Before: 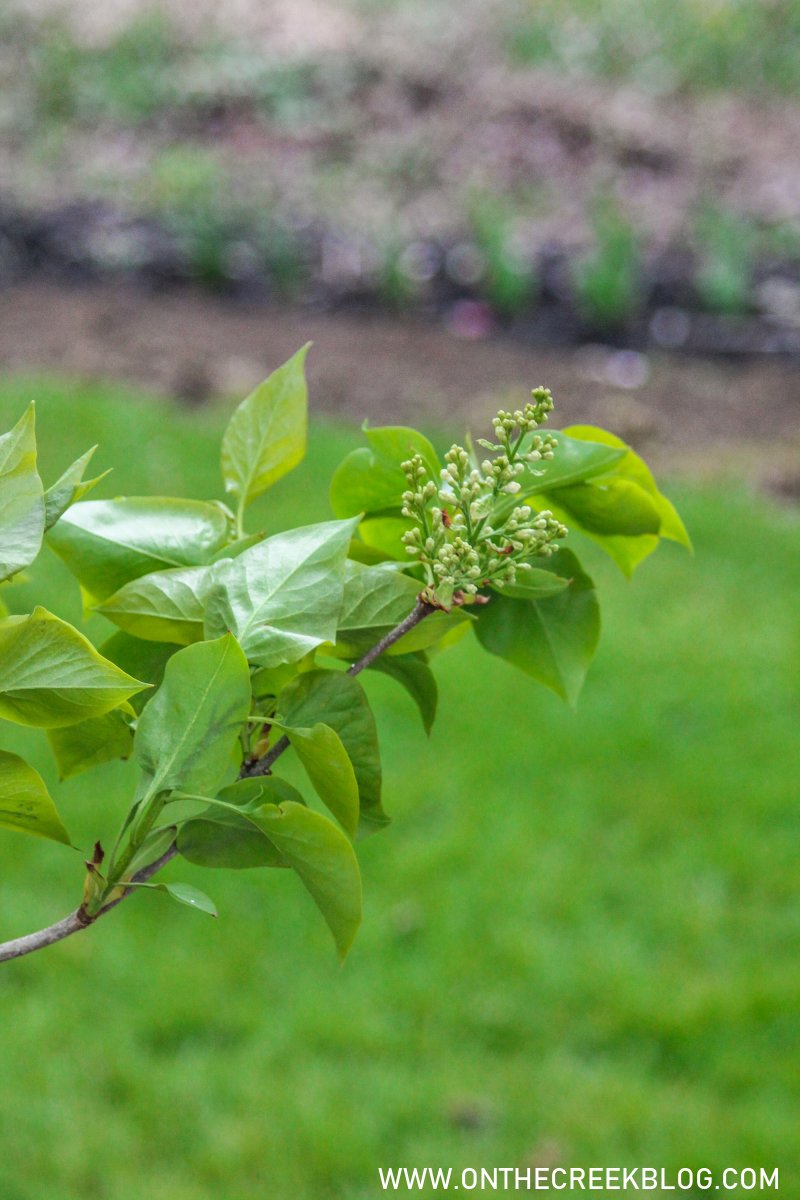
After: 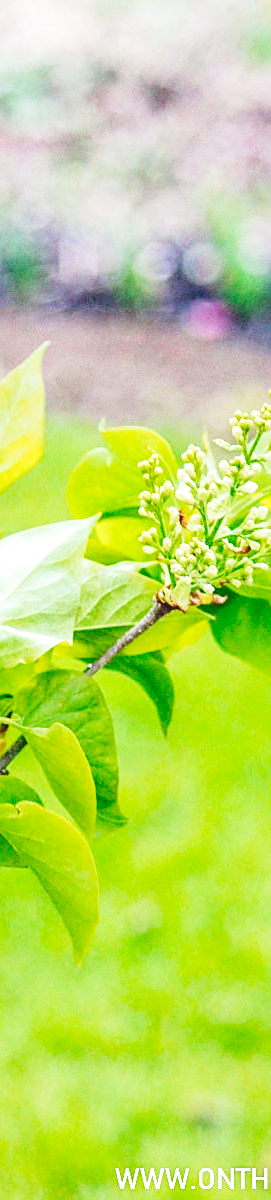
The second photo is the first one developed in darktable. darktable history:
local contrast: detail 110%
sharpen: on, module defaults
color balance rgb: shadows lift › chroma 2.035%, shadows lift › hue 249.98°, global offset › luminance 0.264%, global offset › hue 172.23°, perceptual saturation grading › global saturation 9.575%
crop: left 32.973%, right 33.132%
exposure: exposure 0.408 EV, compensate highlight preservation false
tone curve: curves: ch0 [(0, 0) (0.004, 0) (0.133, 0.071) (0.325, 0.456) (0.832, 0.957) (1, 1)], preserve colors none
velvia: on, module defaults
